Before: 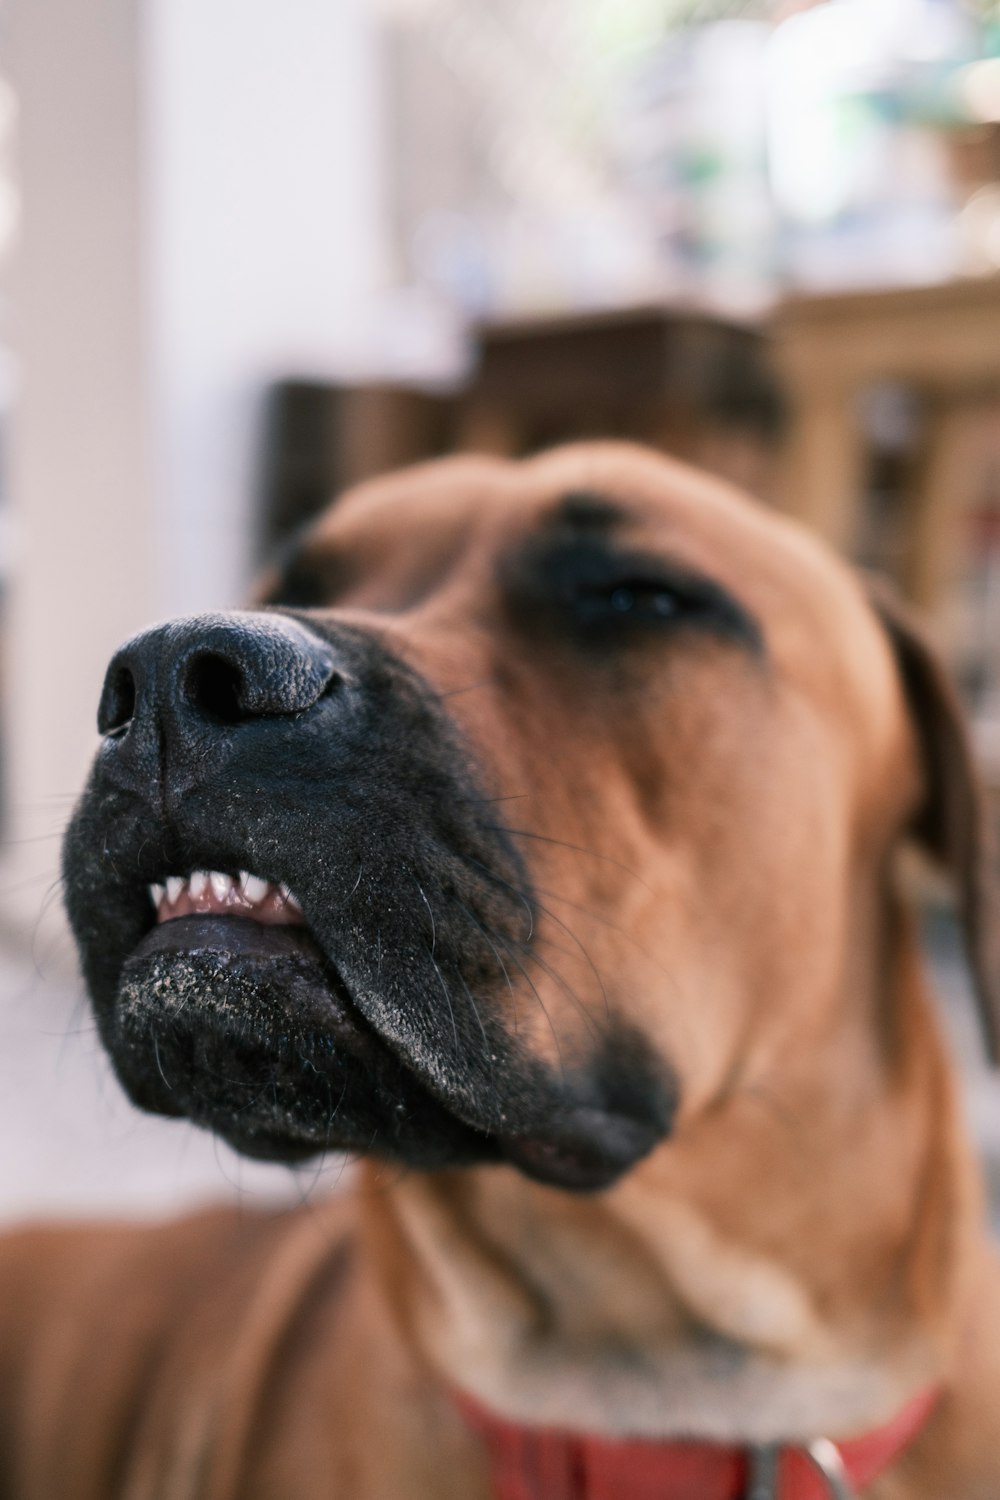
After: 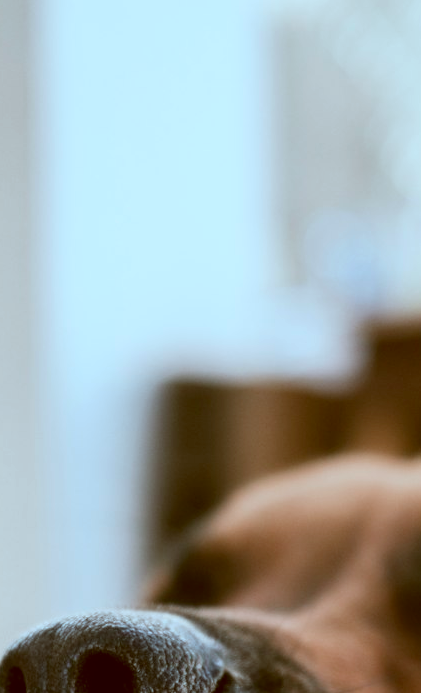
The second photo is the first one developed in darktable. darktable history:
crop and rotate: left 10.93%, top 0.072%, right 46.955%, bottom 53.692%
color correction: highlights a* -14.75, highlights b* -16.98, shadows a* 10.39, shadows b* 29.07
